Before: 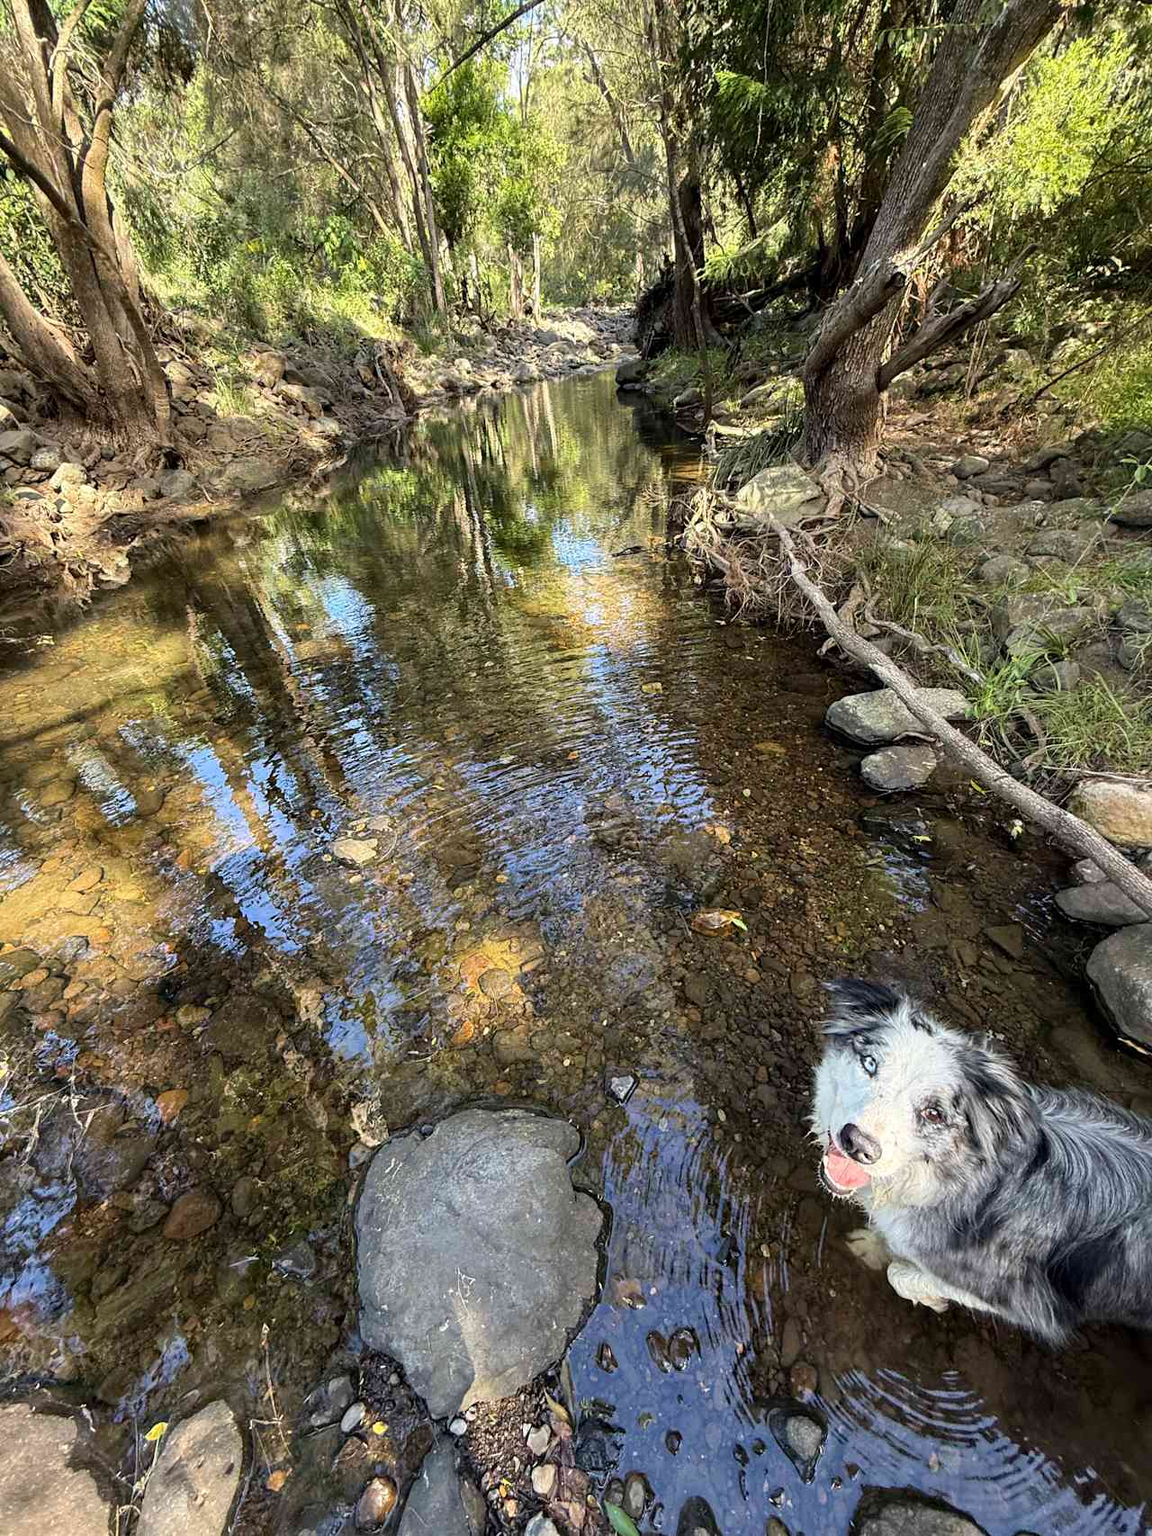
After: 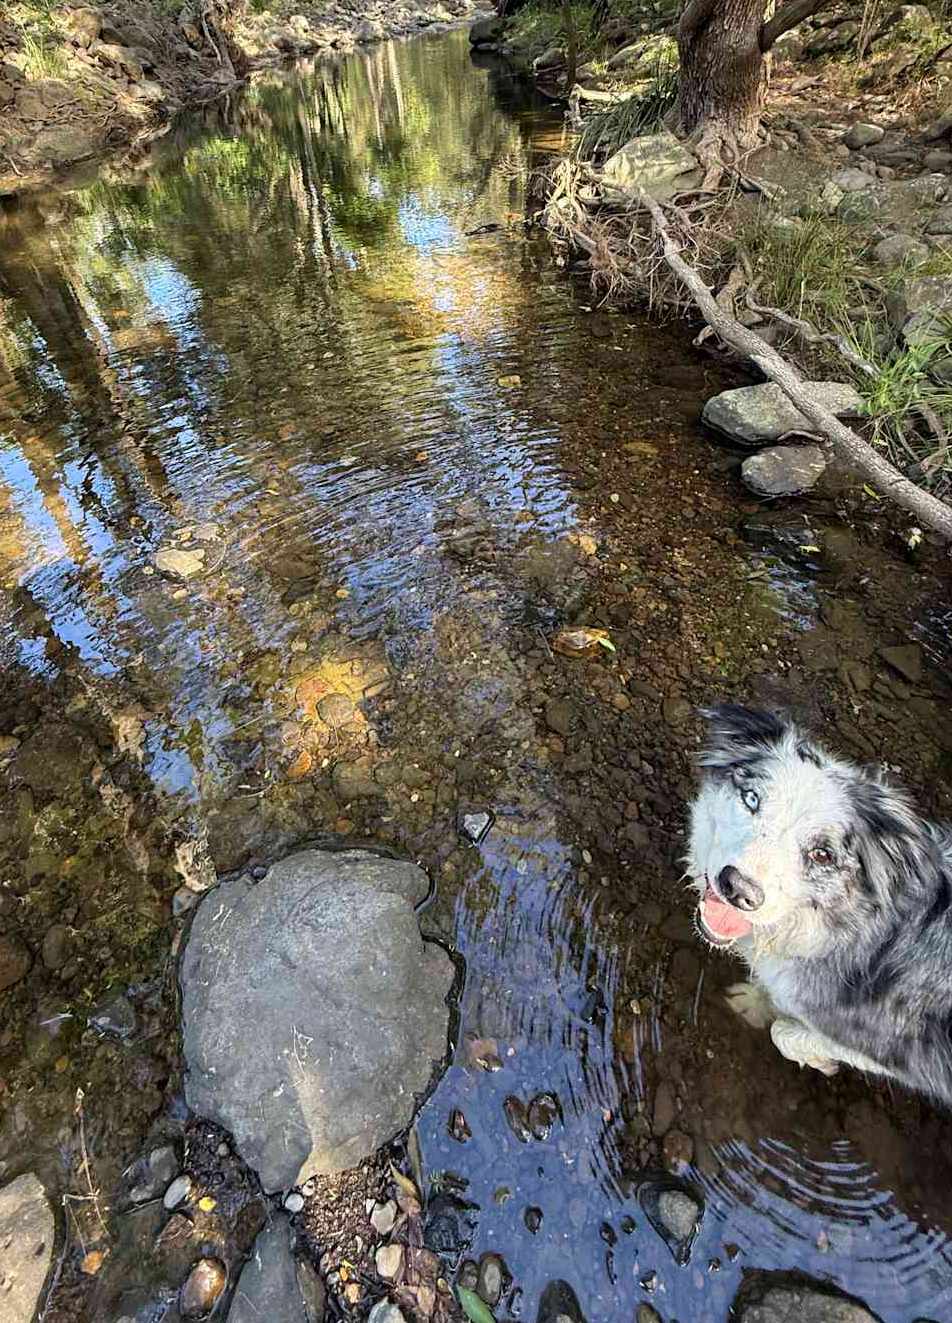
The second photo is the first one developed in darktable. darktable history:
crop: left 16.857%, top 22.485%, right 8.752%
